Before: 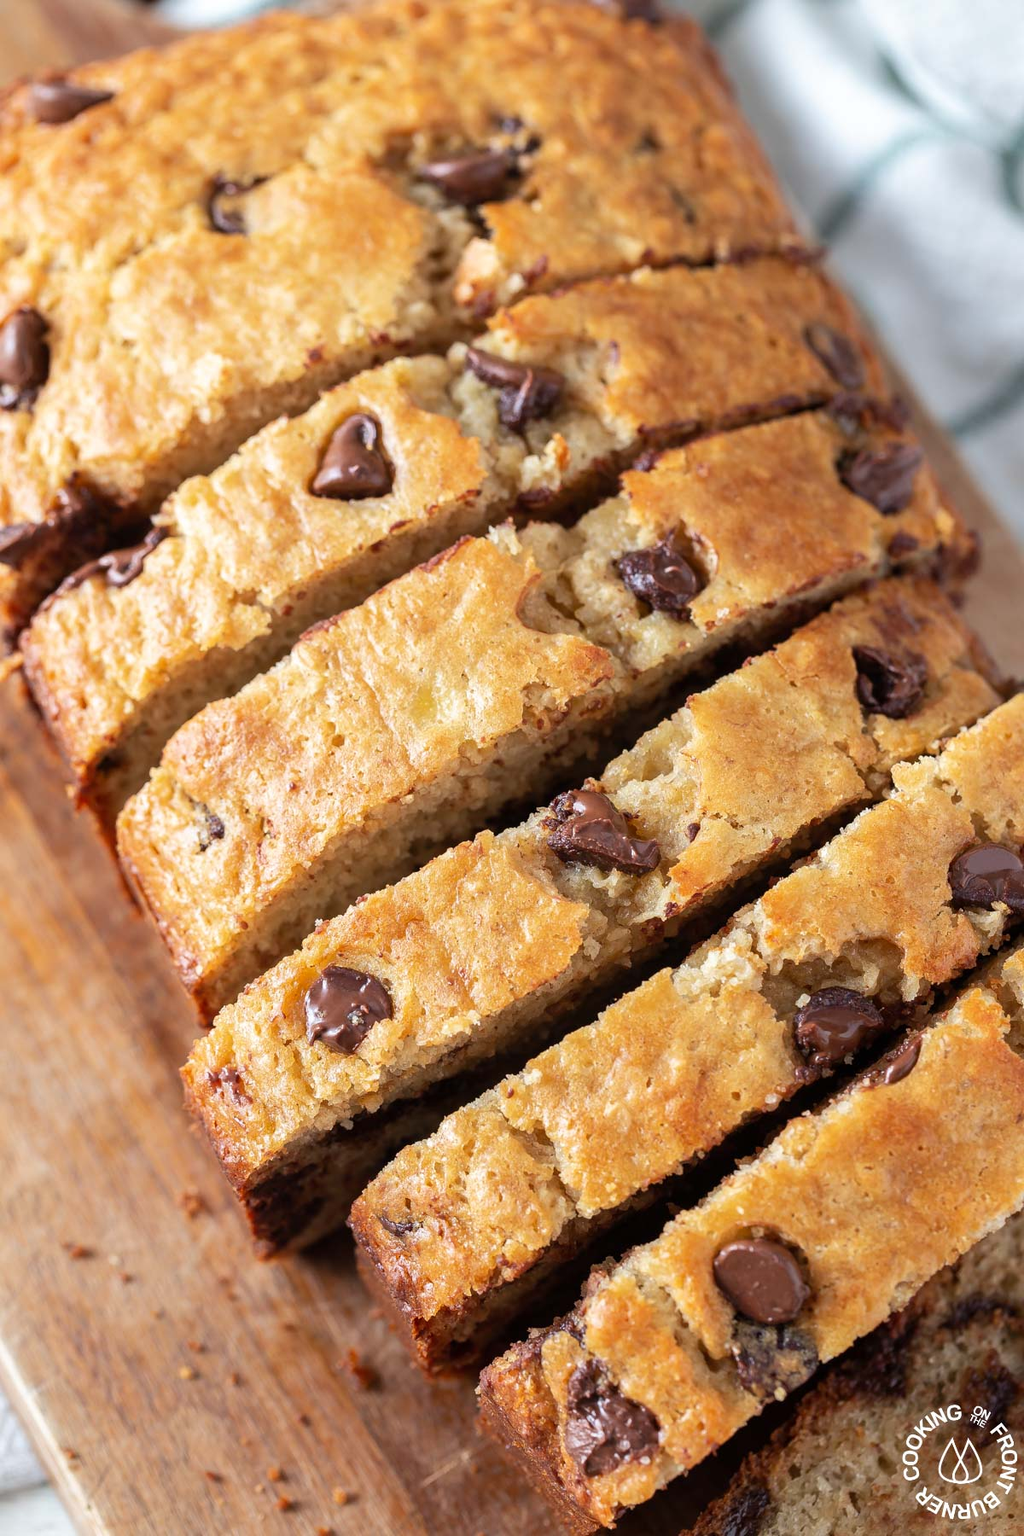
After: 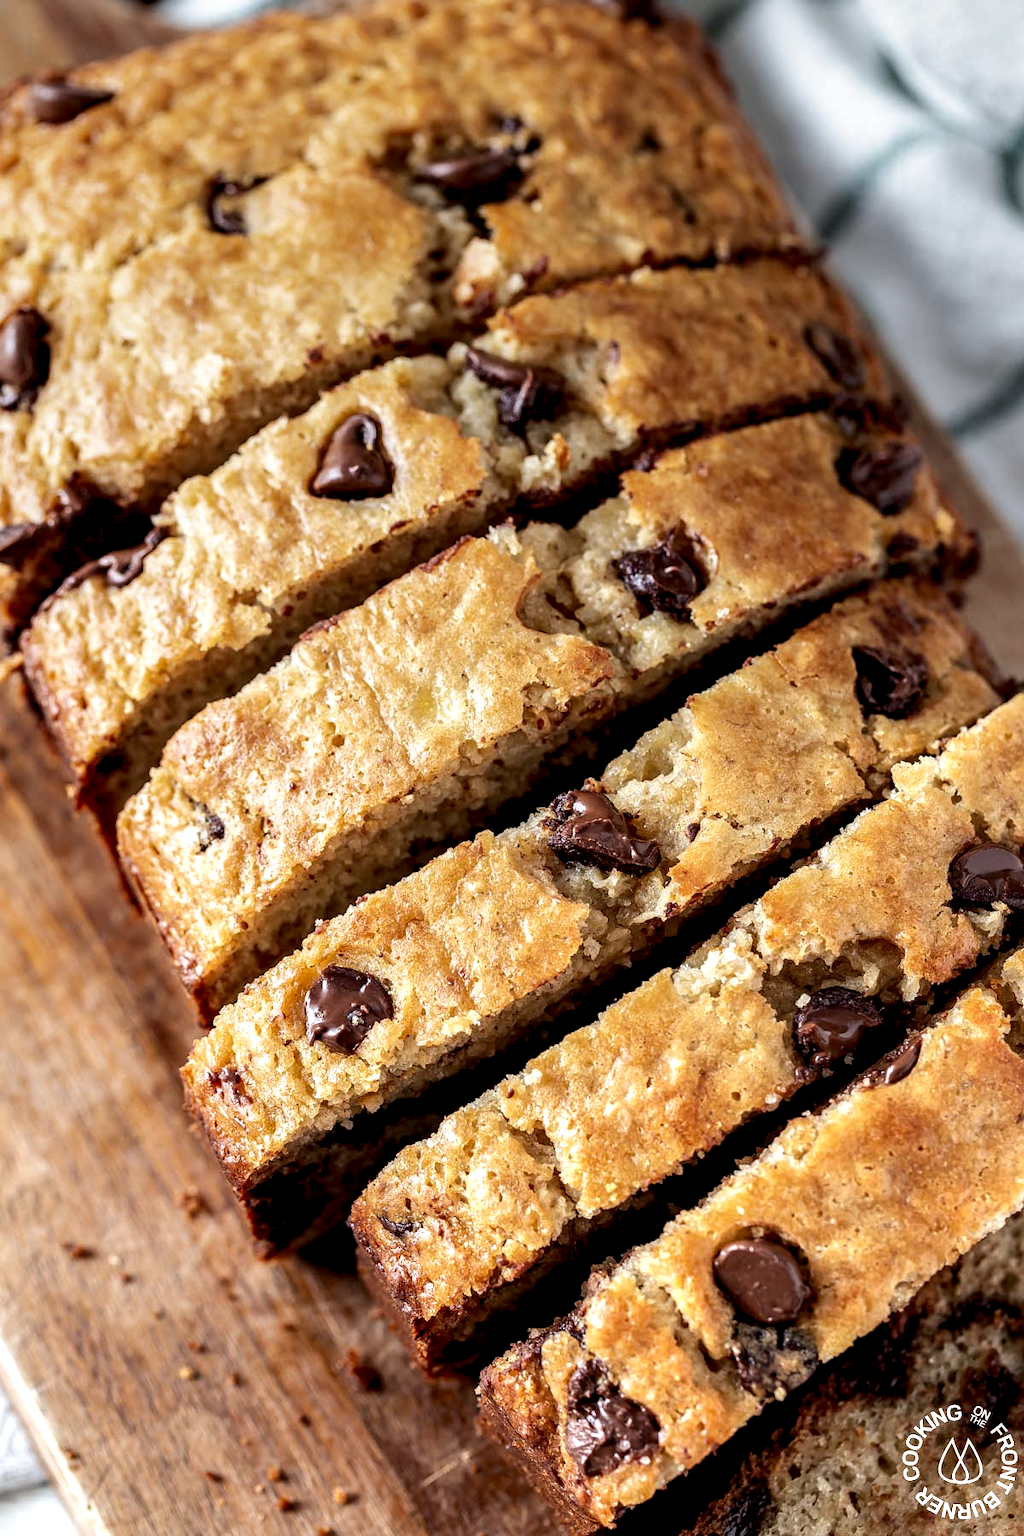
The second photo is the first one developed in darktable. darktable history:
local contrast: highlights 80%, shadows 57%, detail 175%, midtone range 0.602
graduated density: on, module defaults
